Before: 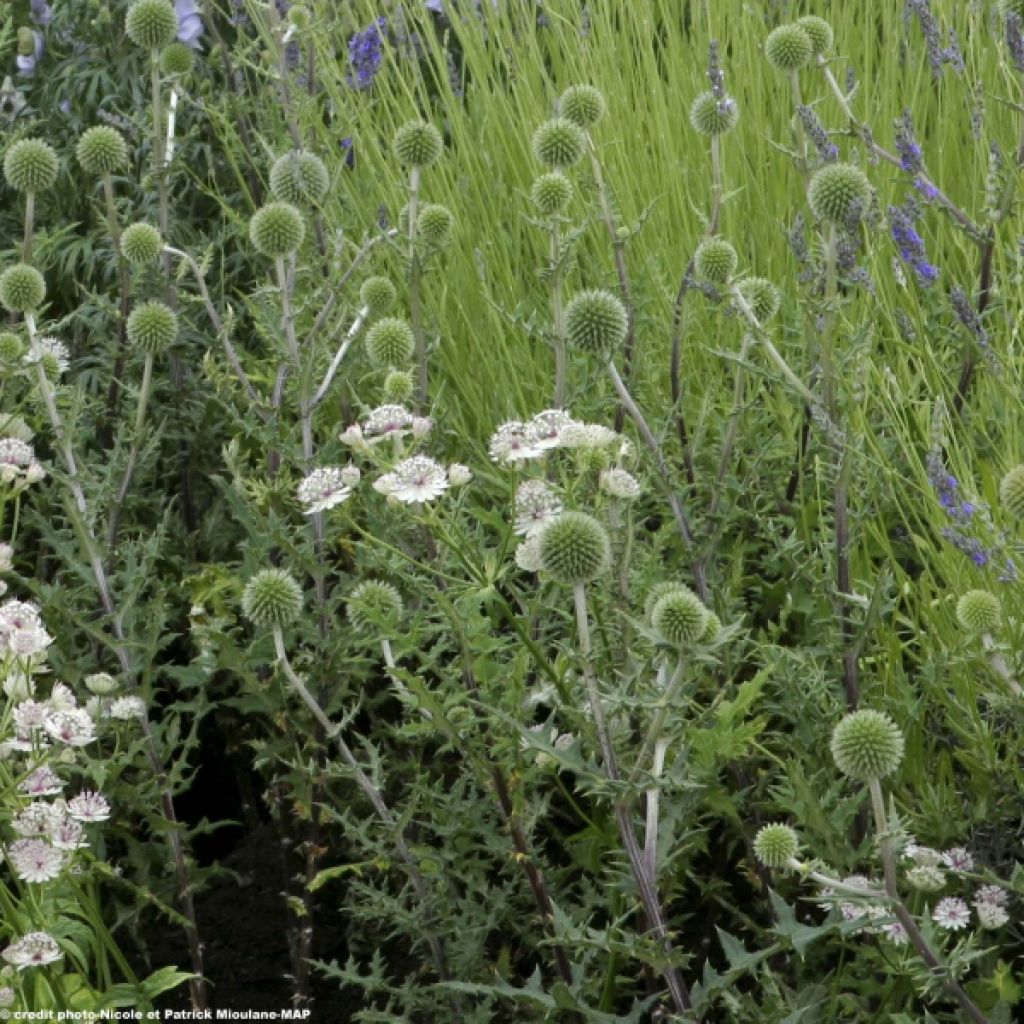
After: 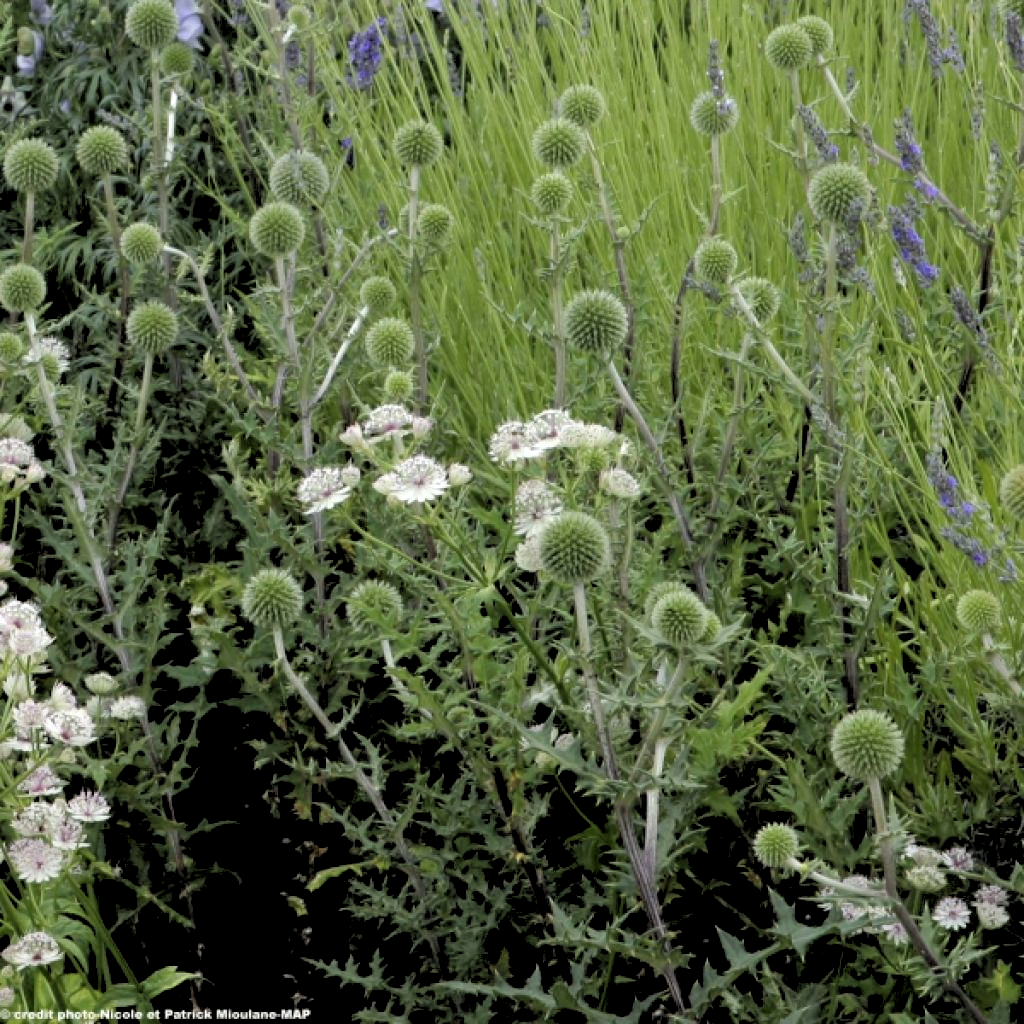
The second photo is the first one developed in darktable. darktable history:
rgb levels: levels [[0.029, 0.461, 0.922], [0, 0.5, 1], [0, 0.5, 1]]
vibrance: vibrance 10%
